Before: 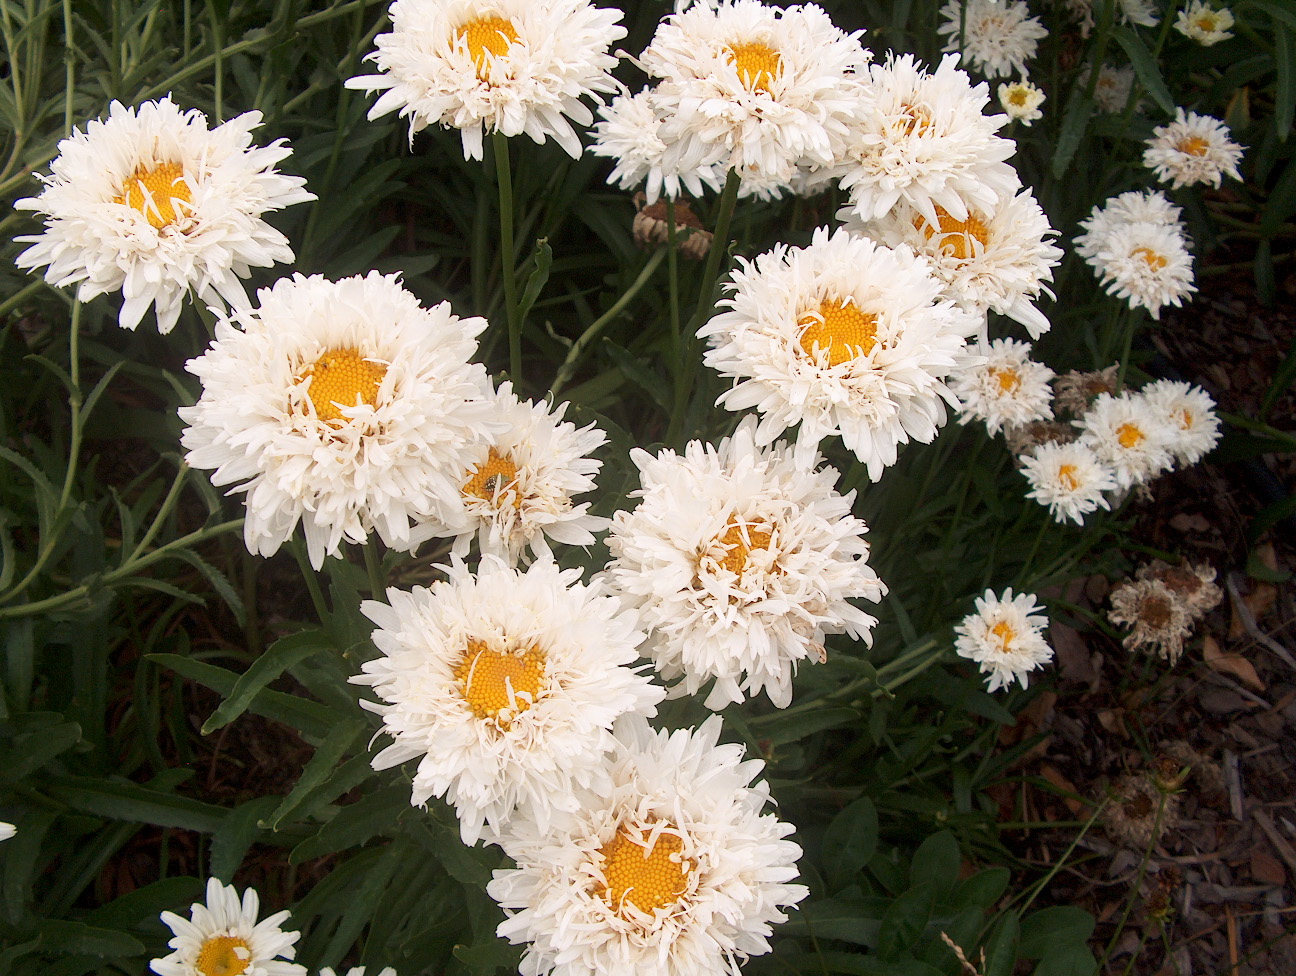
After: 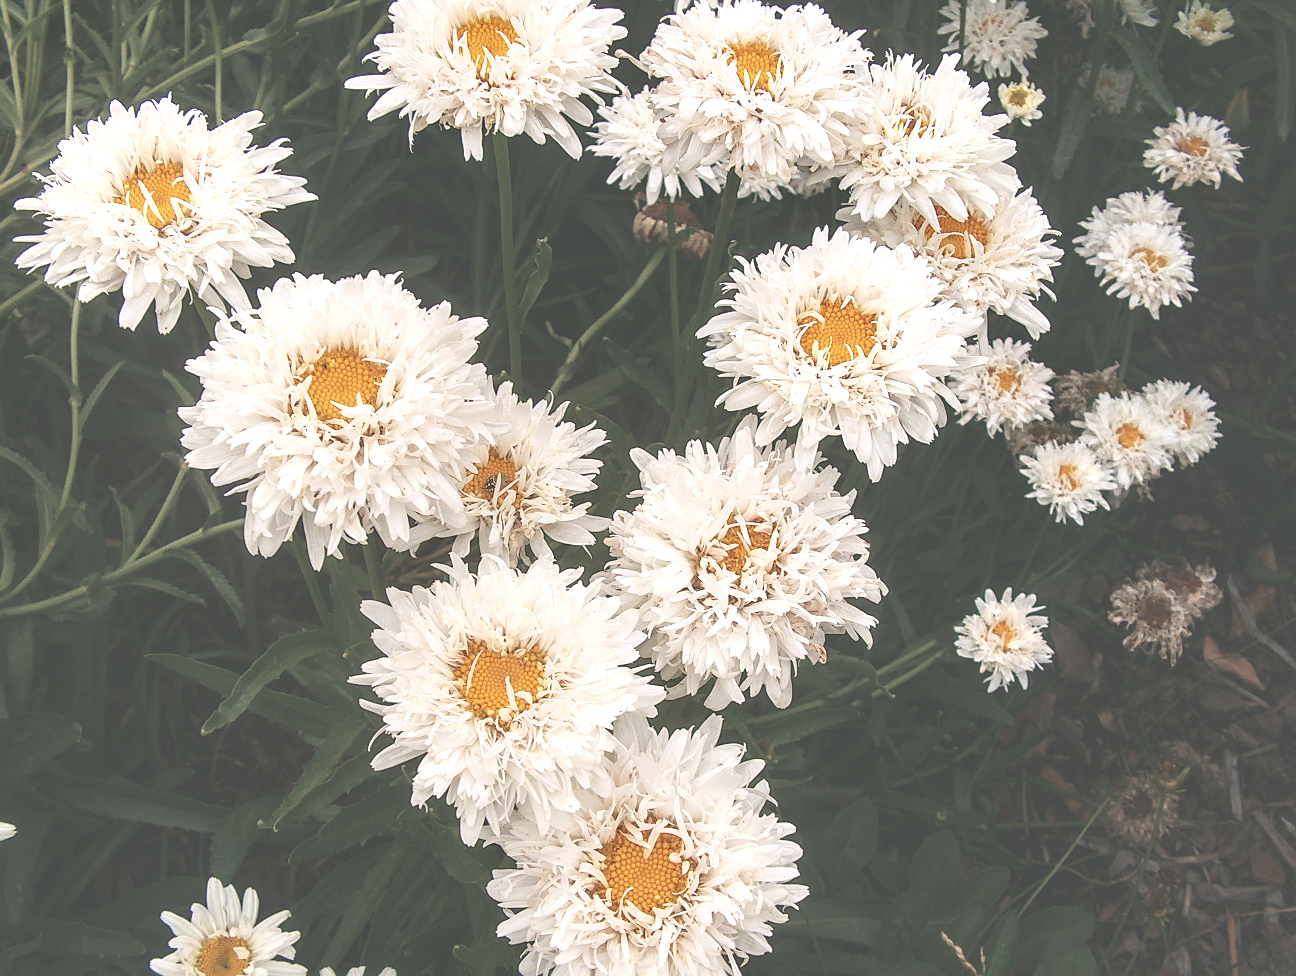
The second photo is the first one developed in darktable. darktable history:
local contrast: detail 150%
sharpen: radius 1.817, amount 0.397, threshold 1.51
color balance rgb: shadows lift › chroma 2.017%, shadows lift › hue 138.5°, perceptual saturation grading › global saturation -0.147%, global vibrance 5.187%, contrast 3.311%
exposure: black level correction -0.086, compensate exposure bias true, compensate highlight preservation false
